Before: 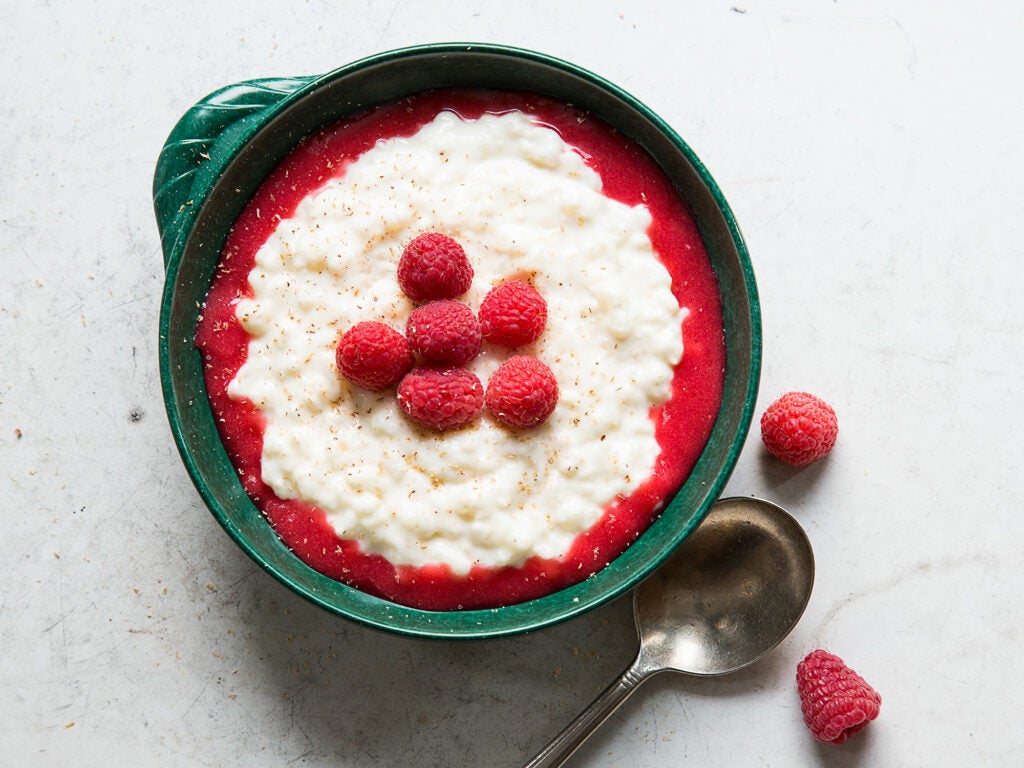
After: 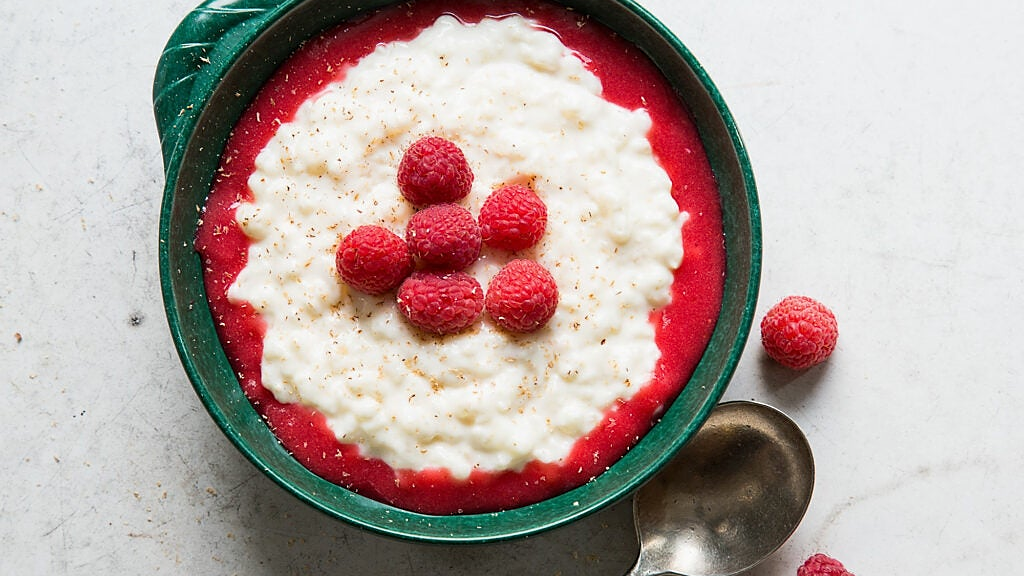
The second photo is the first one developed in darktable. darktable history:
sharpen: radius 0.969, amount 0.604
exposure: exposure -0.05 EV
crop and rotate: top 12.5%, bottom 12.5%
